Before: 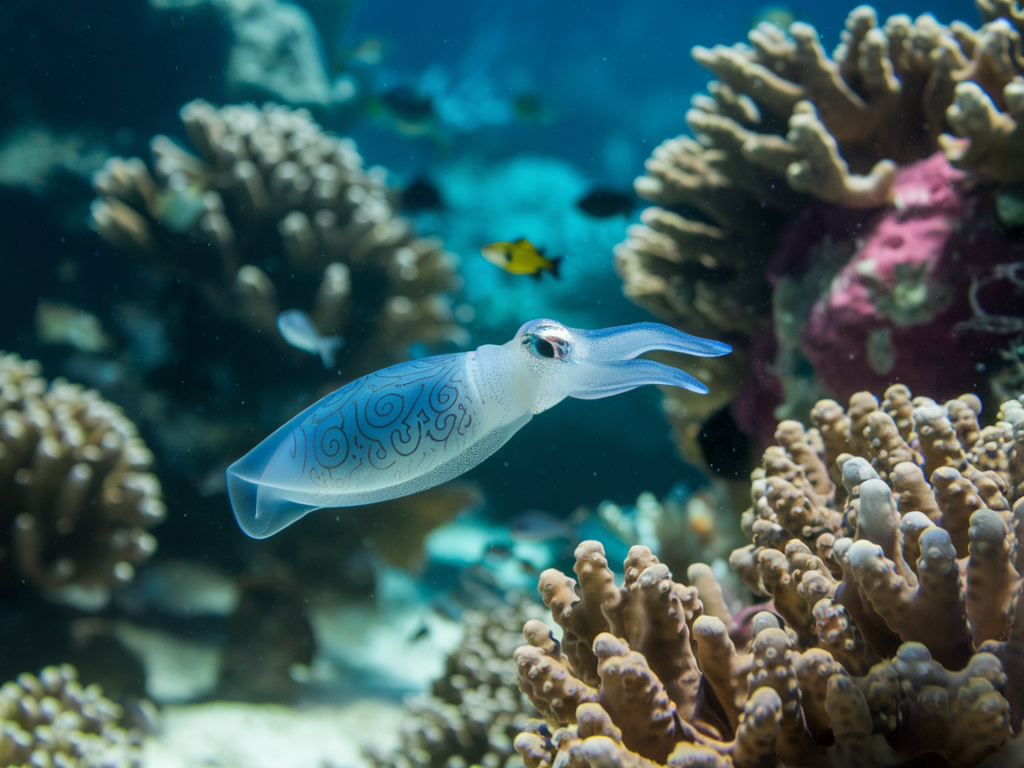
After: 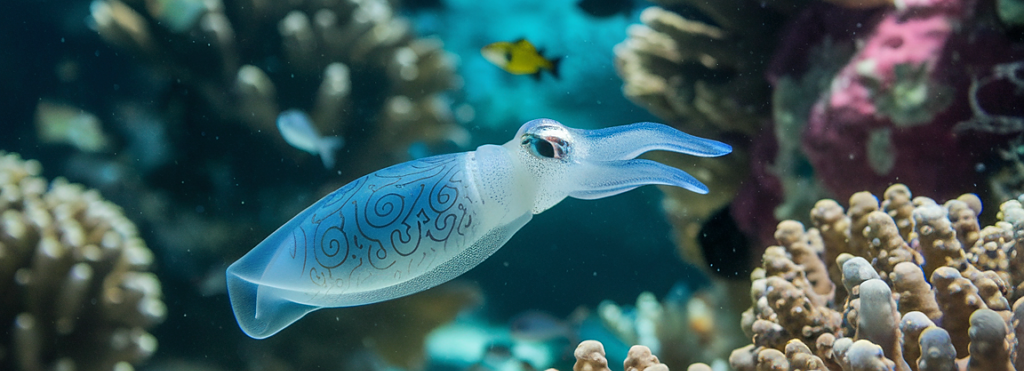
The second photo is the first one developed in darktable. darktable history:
shadows and highlights: shadows 37.27, highlights -28.18, soften with gaussian
crop and rotate: top 26.056%, bottom 25.543%
sharpen: radius 0.969, amount 0.604
